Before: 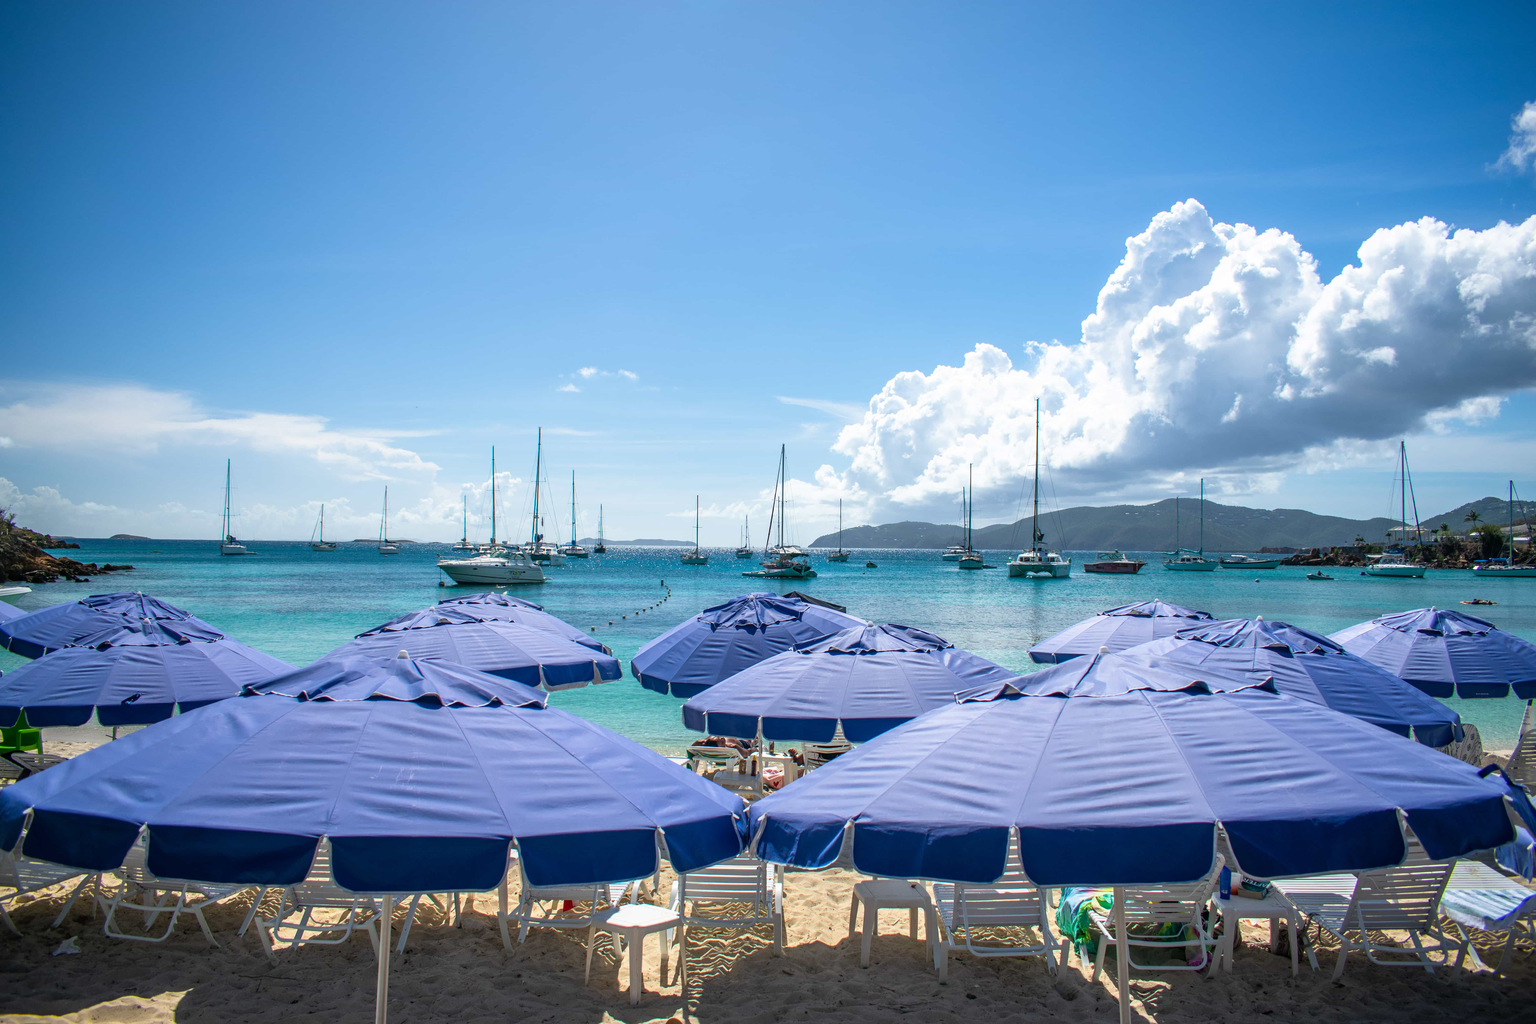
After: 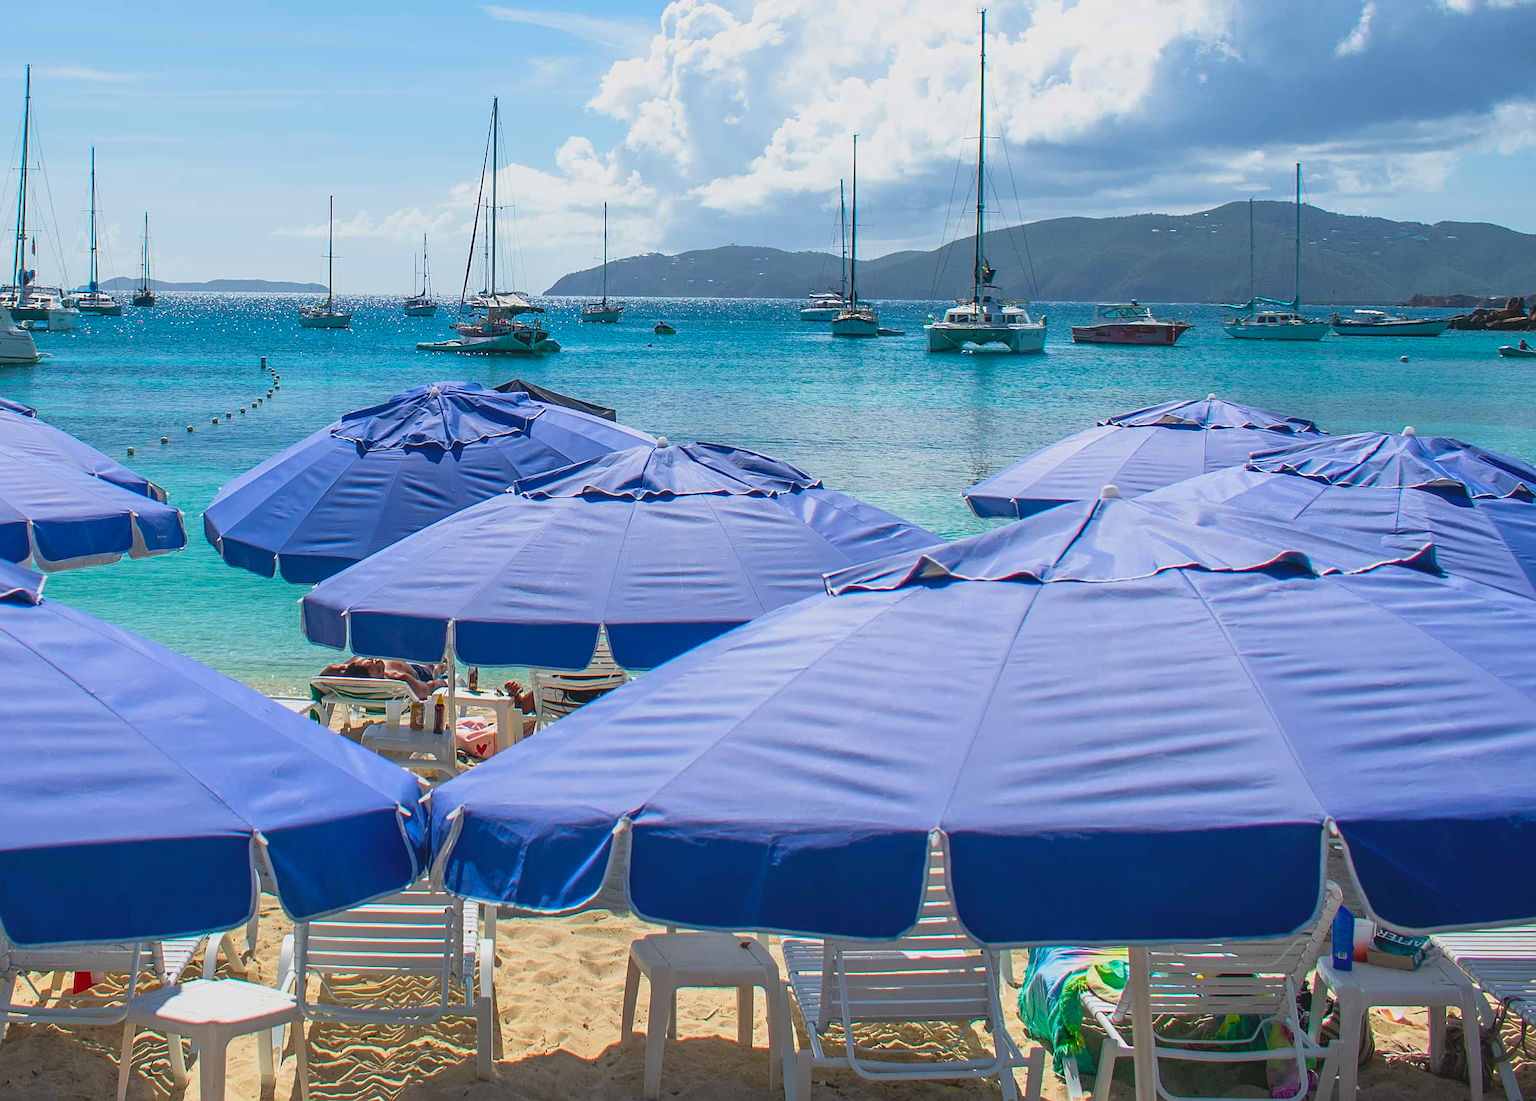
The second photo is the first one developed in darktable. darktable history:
contrast brightness saturation: contrast -0.171, saturation 0.188
crop: left 34.2%, top 38.449%, right 13.637%, bottom 5.457%
sharpen: on, module defaults
